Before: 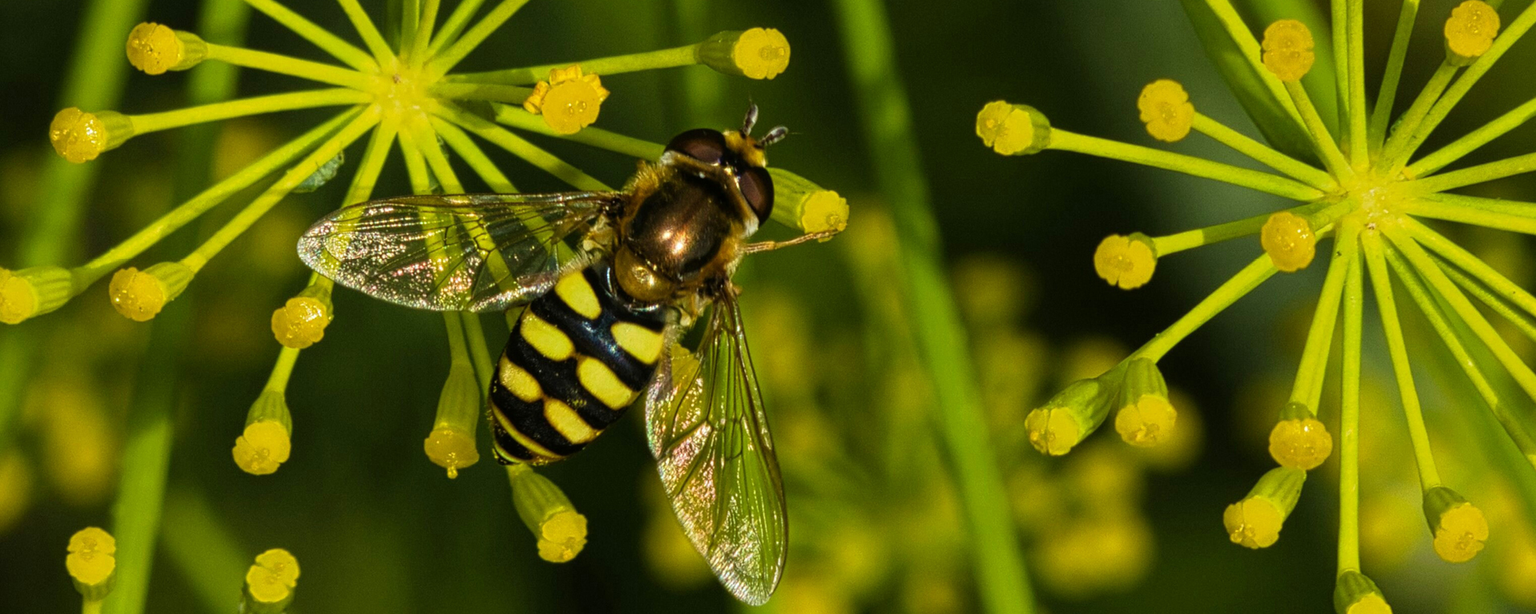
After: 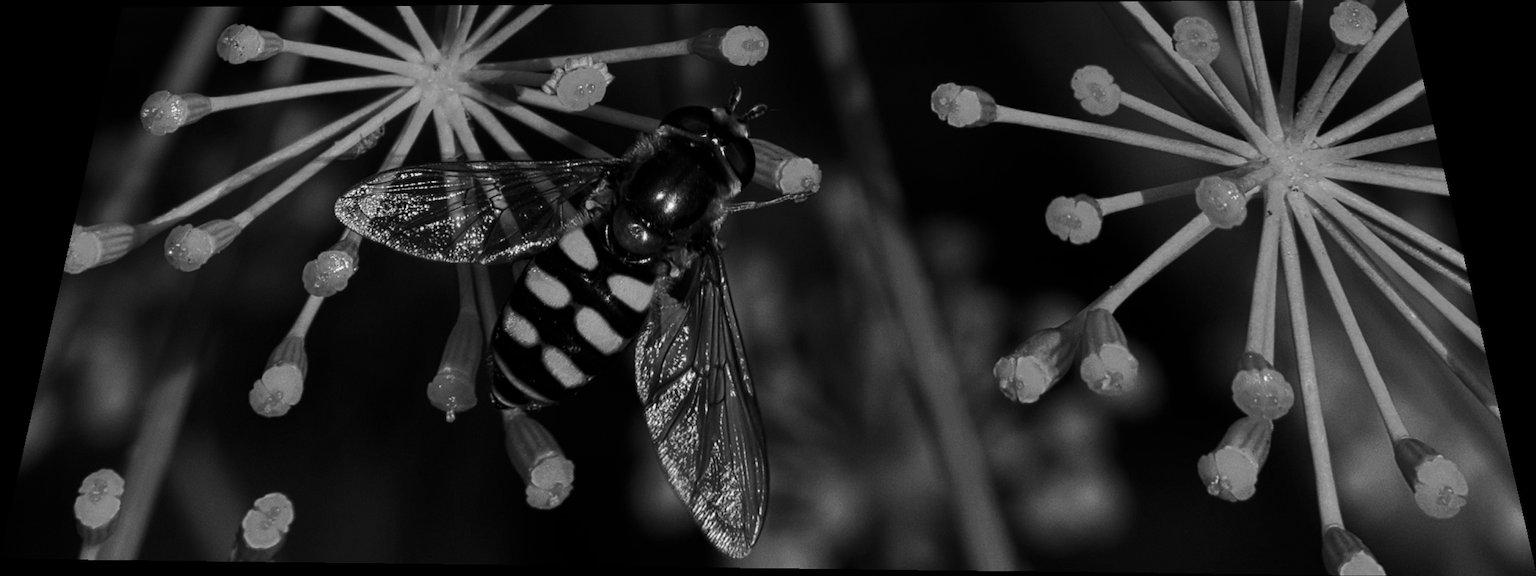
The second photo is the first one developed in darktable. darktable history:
contrast brightness saturation: contrast -0.03, brightness -0.59, saturation -1
white balance: red 0.98, blue 1.034
rotate and perspective: rotation 0.128°, lens shift (vertical) -0.181, lens shift (horizontal) -0.044, shear 0.001, automatic cropping off
